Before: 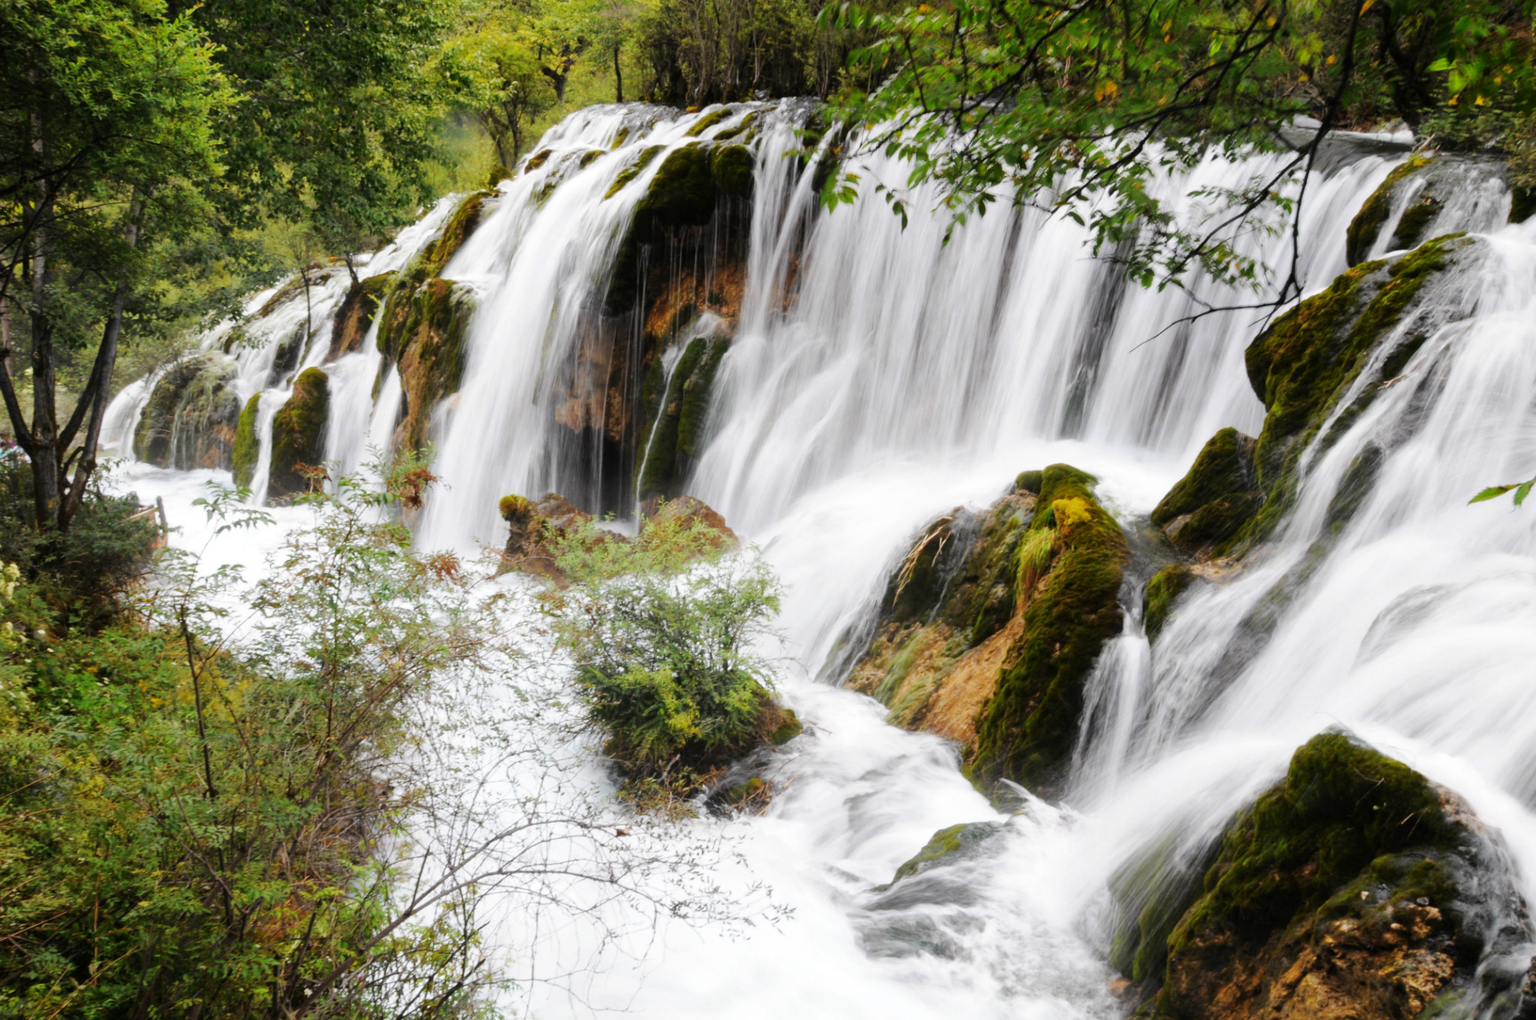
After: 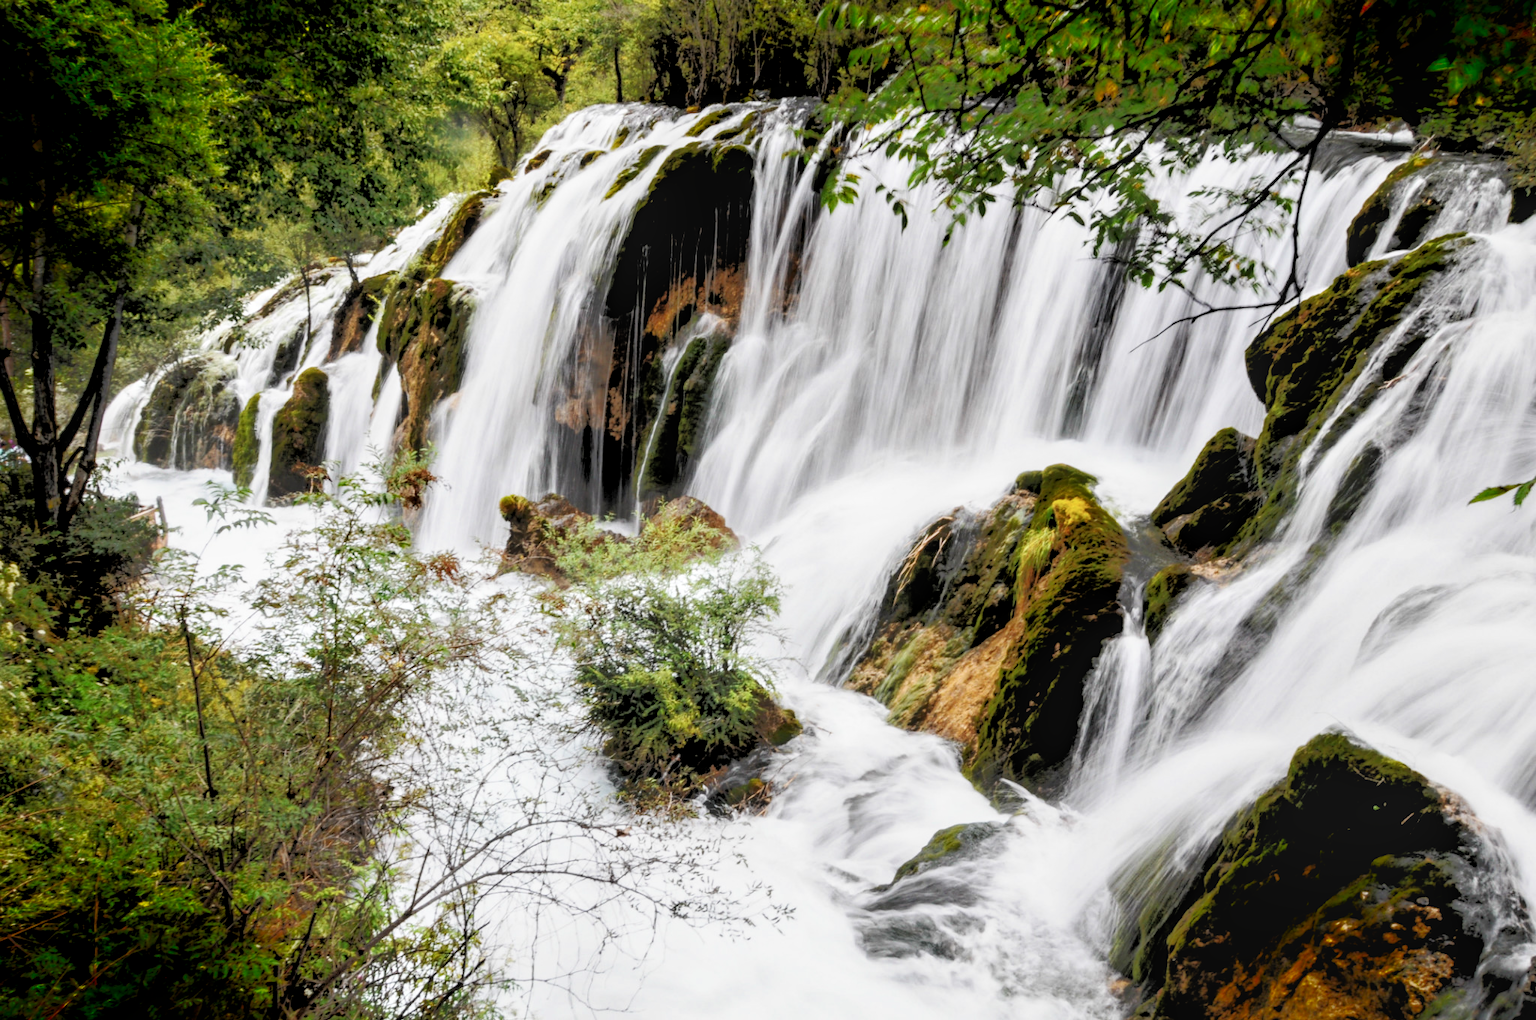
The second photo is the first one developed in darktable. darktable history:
local contrast: on, module defaults
filmic rgb: black relative exposure -3.72 EV, white relative exposure 2.77 EV, dynamic range scaling -5.32%, hardness 3.03
tone equalizer: -8 EV -0.528 EV, -7 EV -0.319 EV, -6 EV -0.083 EV, -5 EV 0.413 EV, -4 EV 0.985 EV, -3 EV 0.791 EV, -2 EV -0.01 EV, -1 EV 0.14 EV, +0 EV -0.012 EV, smoothing 1
shadows and highlights: shadows -88.03, highlights -35.45, shadows color adjustment 99.15%, highlights color adjustment 0%, soften with gaussian
